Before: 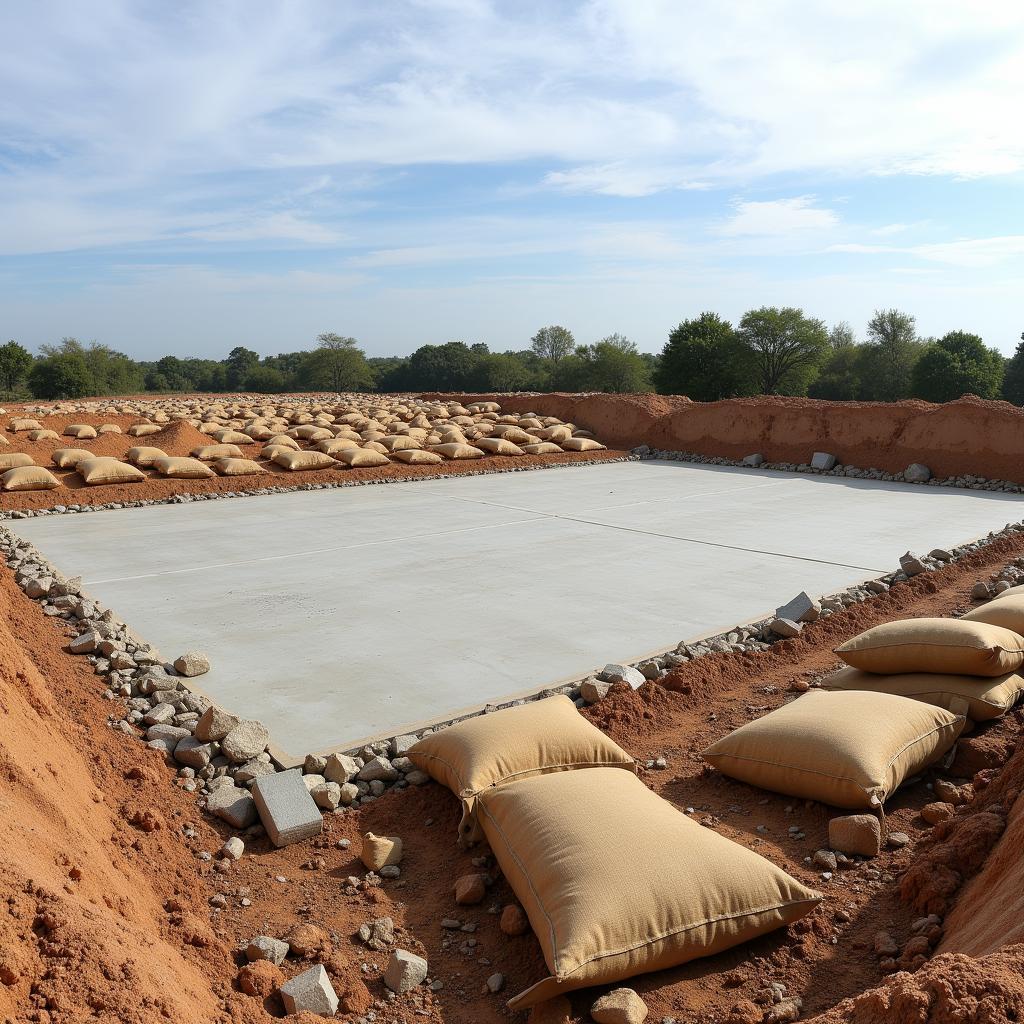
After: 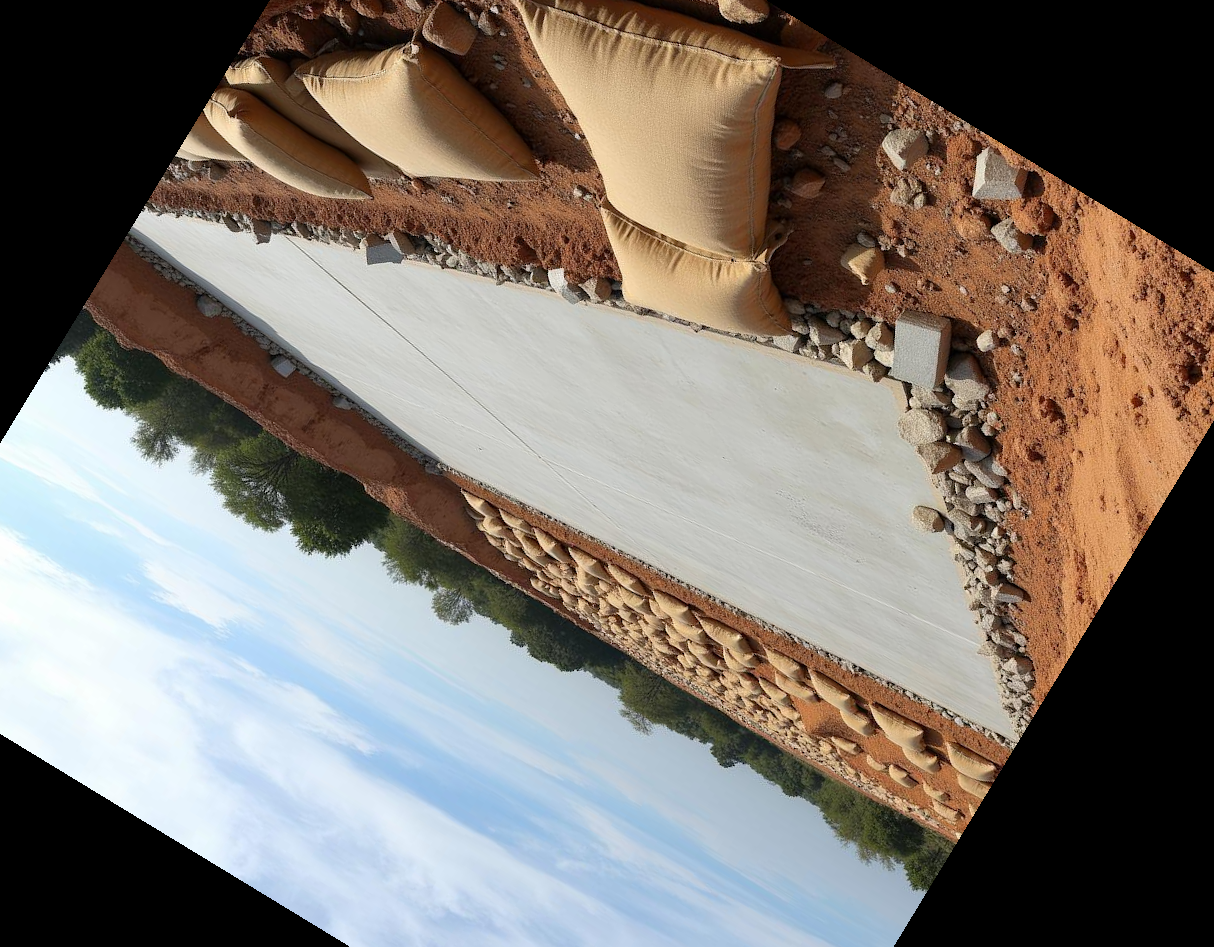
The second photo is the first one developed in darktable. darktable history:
exposure: compensate highlight preservation false
crop and rotate: angle 148.68°, left 9.111%, top 15.603%, right 4.588%, bottom 17.041%
